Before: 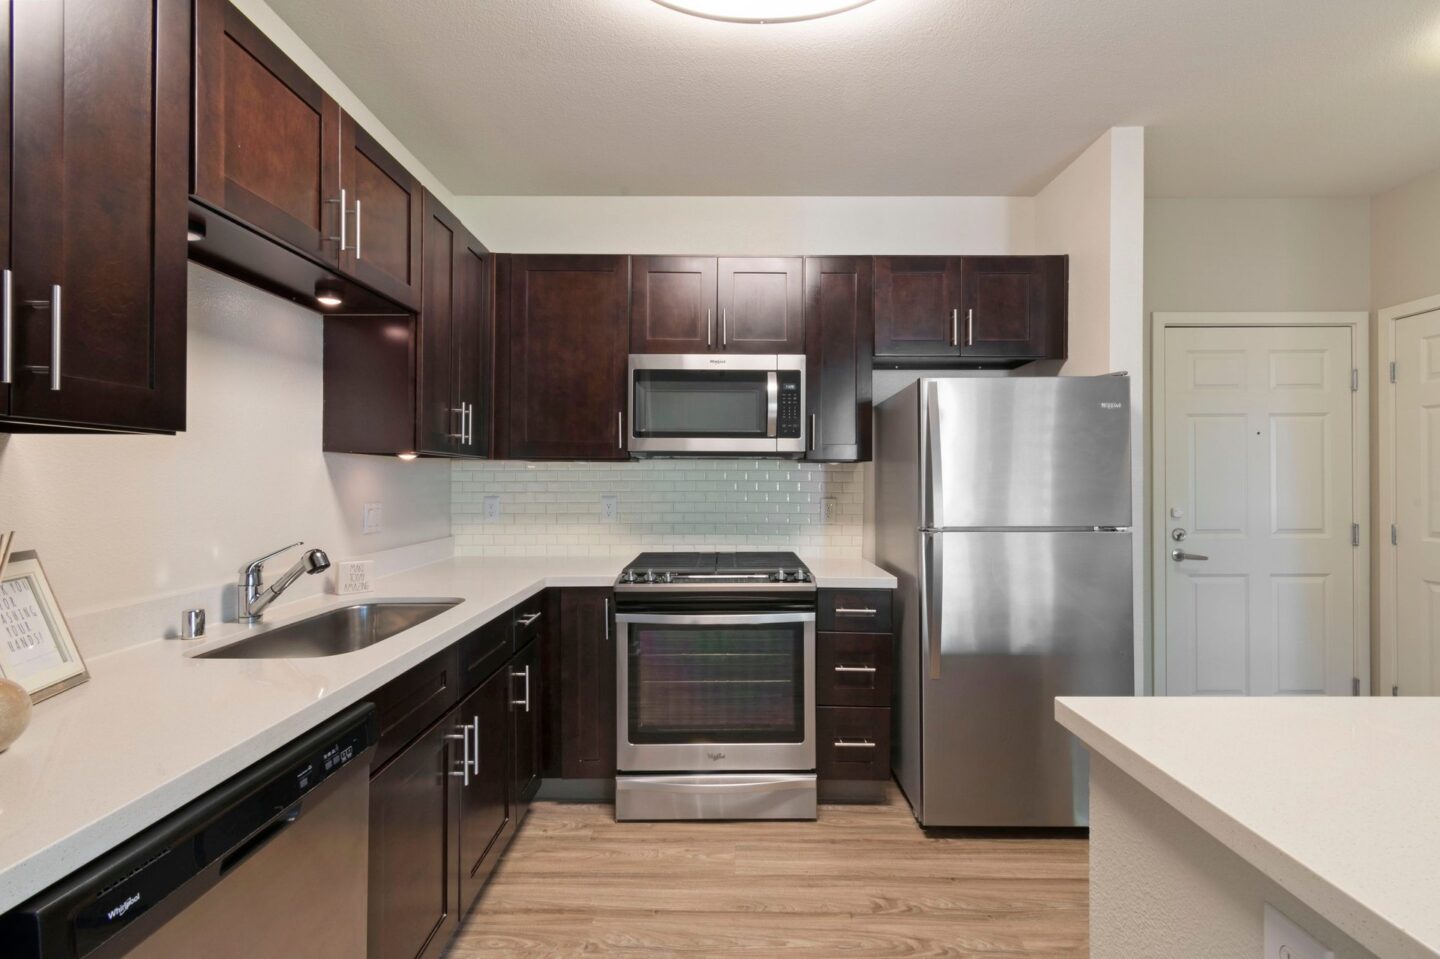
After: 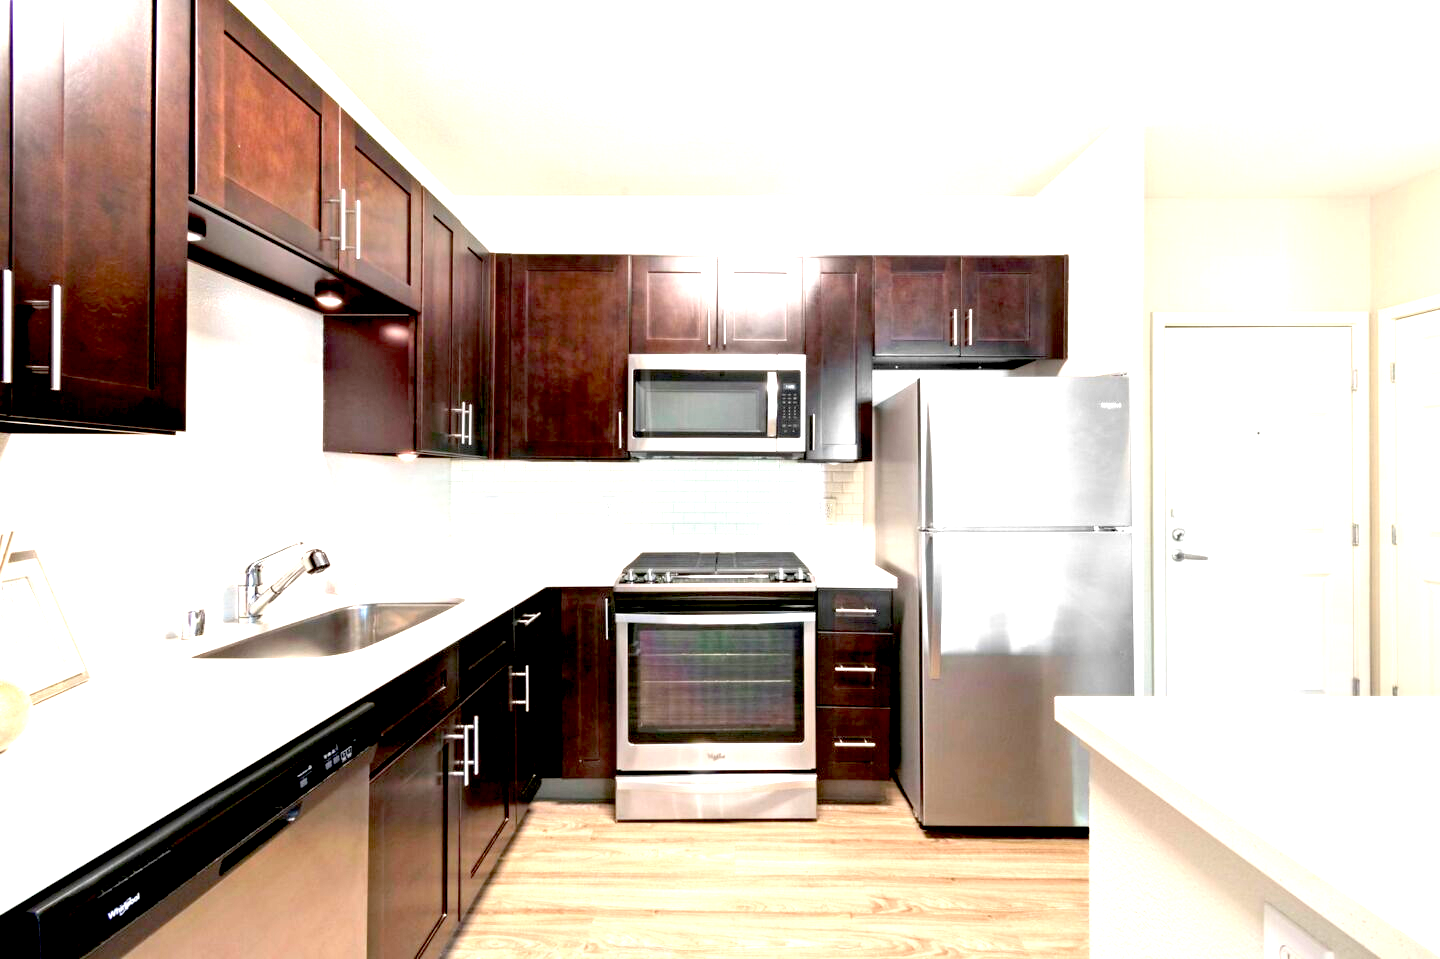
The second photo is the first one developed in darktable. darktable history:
color zones: curves: ch0 [(0, 0.466) (0.128, 0.466) (0.25, 0.5) (0.375, 0.456) (0.5, 0.5) (0.625, 0.5) (0.737, 0.652) (0.875, 0.5)]; ch1 [(0, 0.603) (0.125, 0.618) (0.261, 0.348) (0.372, 0.353) (0.497, 0.363) (0.611, 0.45) (0.731, 0.427) (0.875, 0.518) (0.998, 0.652)]; ch2 [(0, 0.559) (0.125, 0.451) (0.253, 0.564) (0.37, 0.578) (0.5, 0.466) (0.625, 0.471) (0.731, 0.471) (0.88, 0.485)], mix -94.12%
exposure: black level correction 0.015, exposure 1.788 EV, compensate highlight preservation false
